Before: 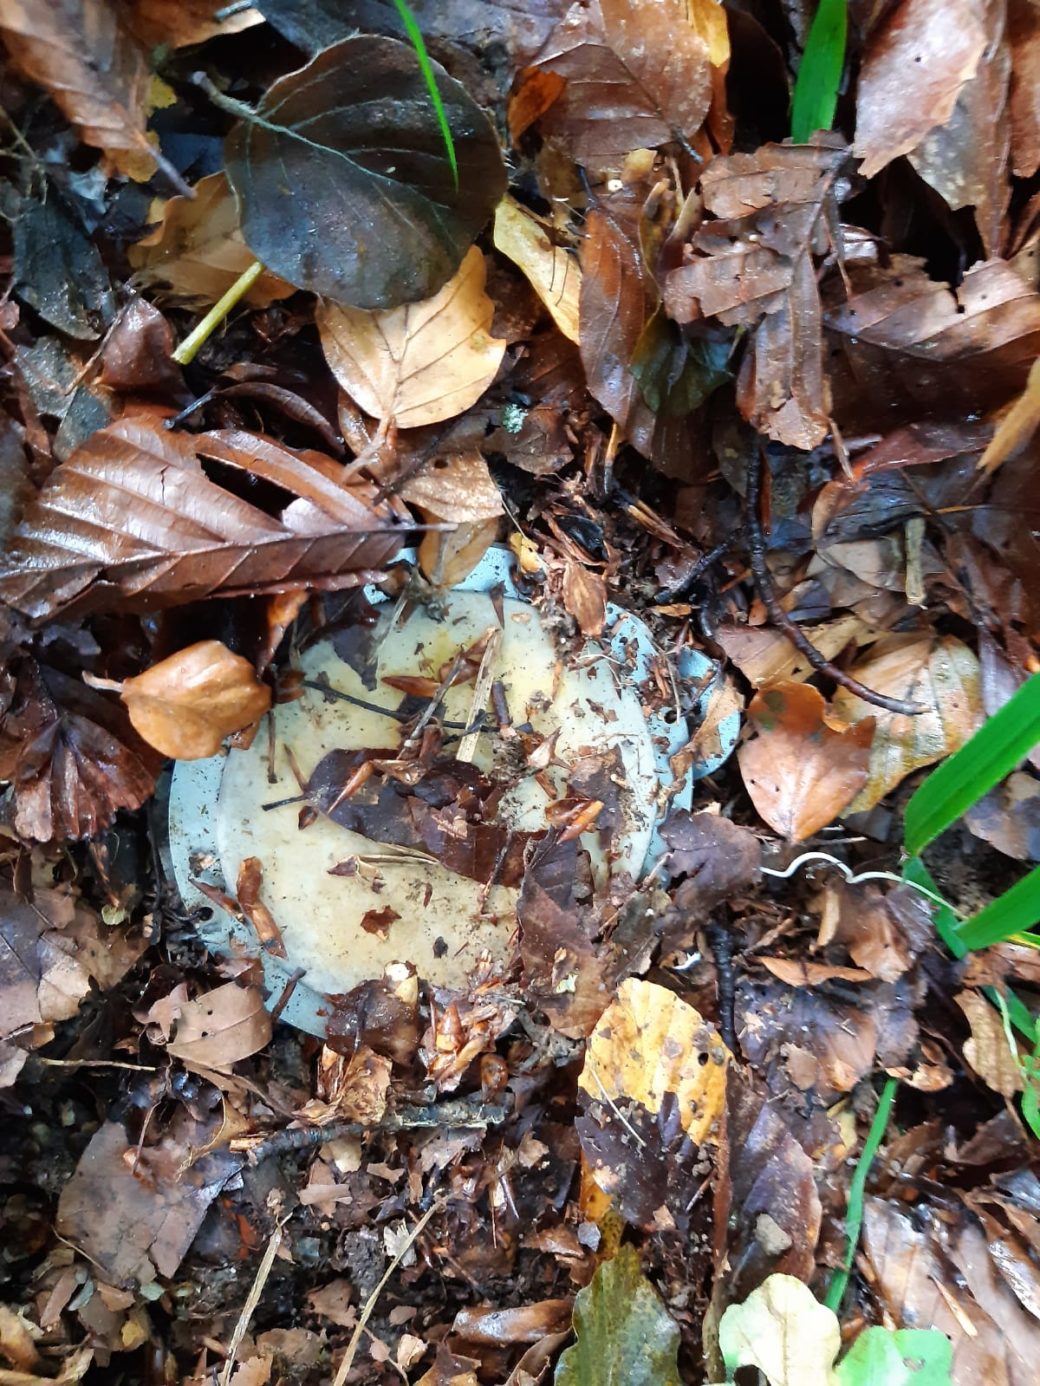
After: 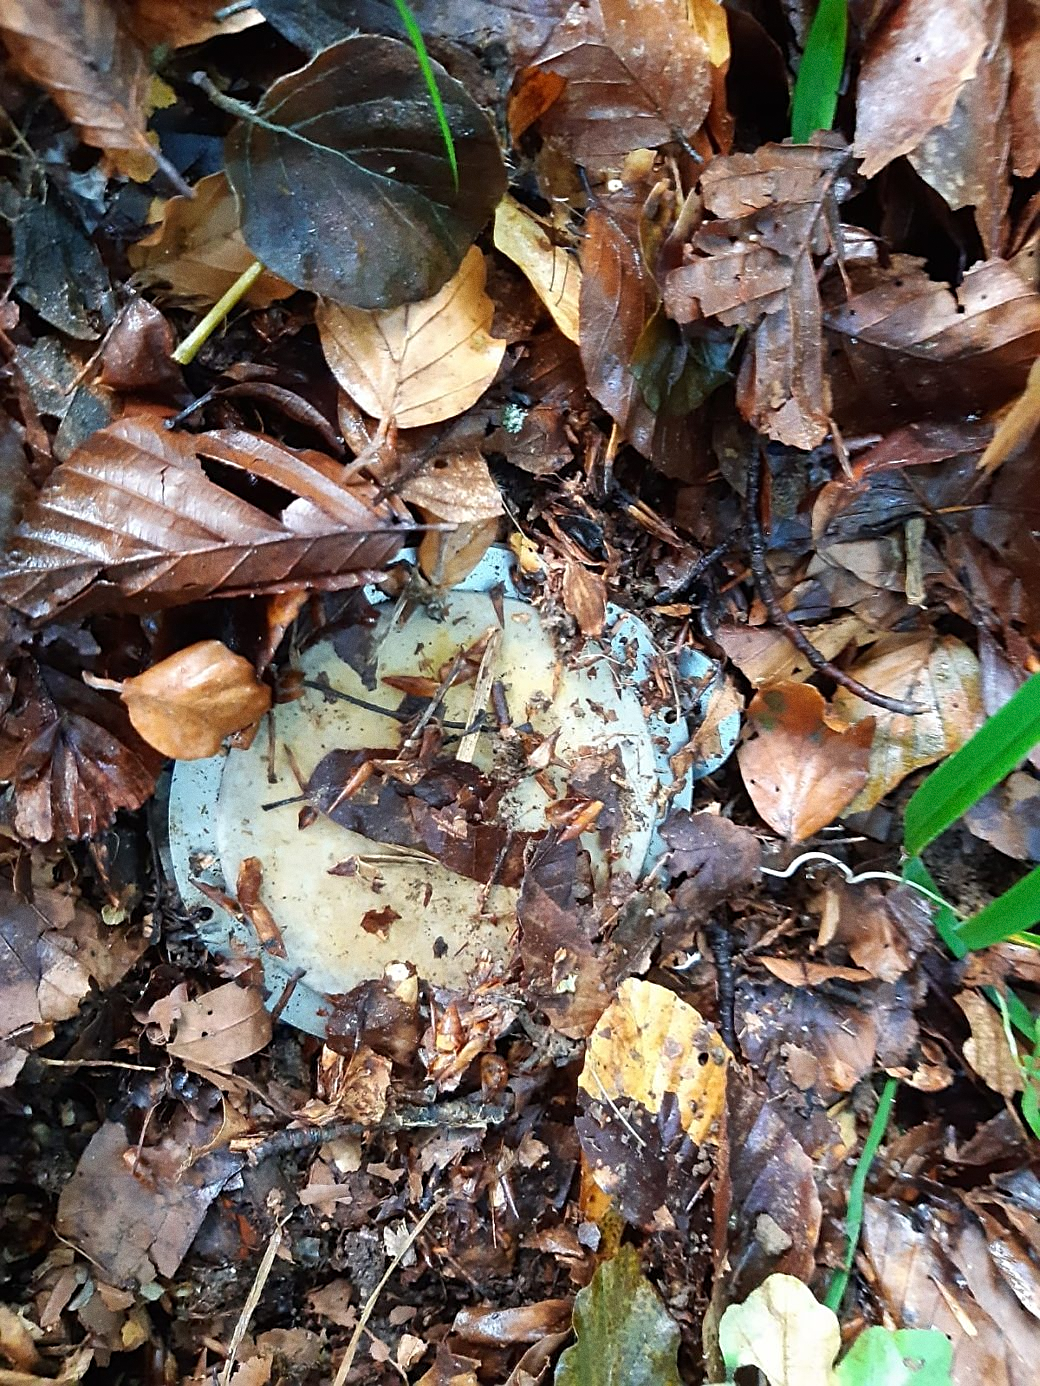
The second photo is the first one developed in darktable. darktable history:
grain: coarseness 3.21 ISO
sharpen: on, module defaults
